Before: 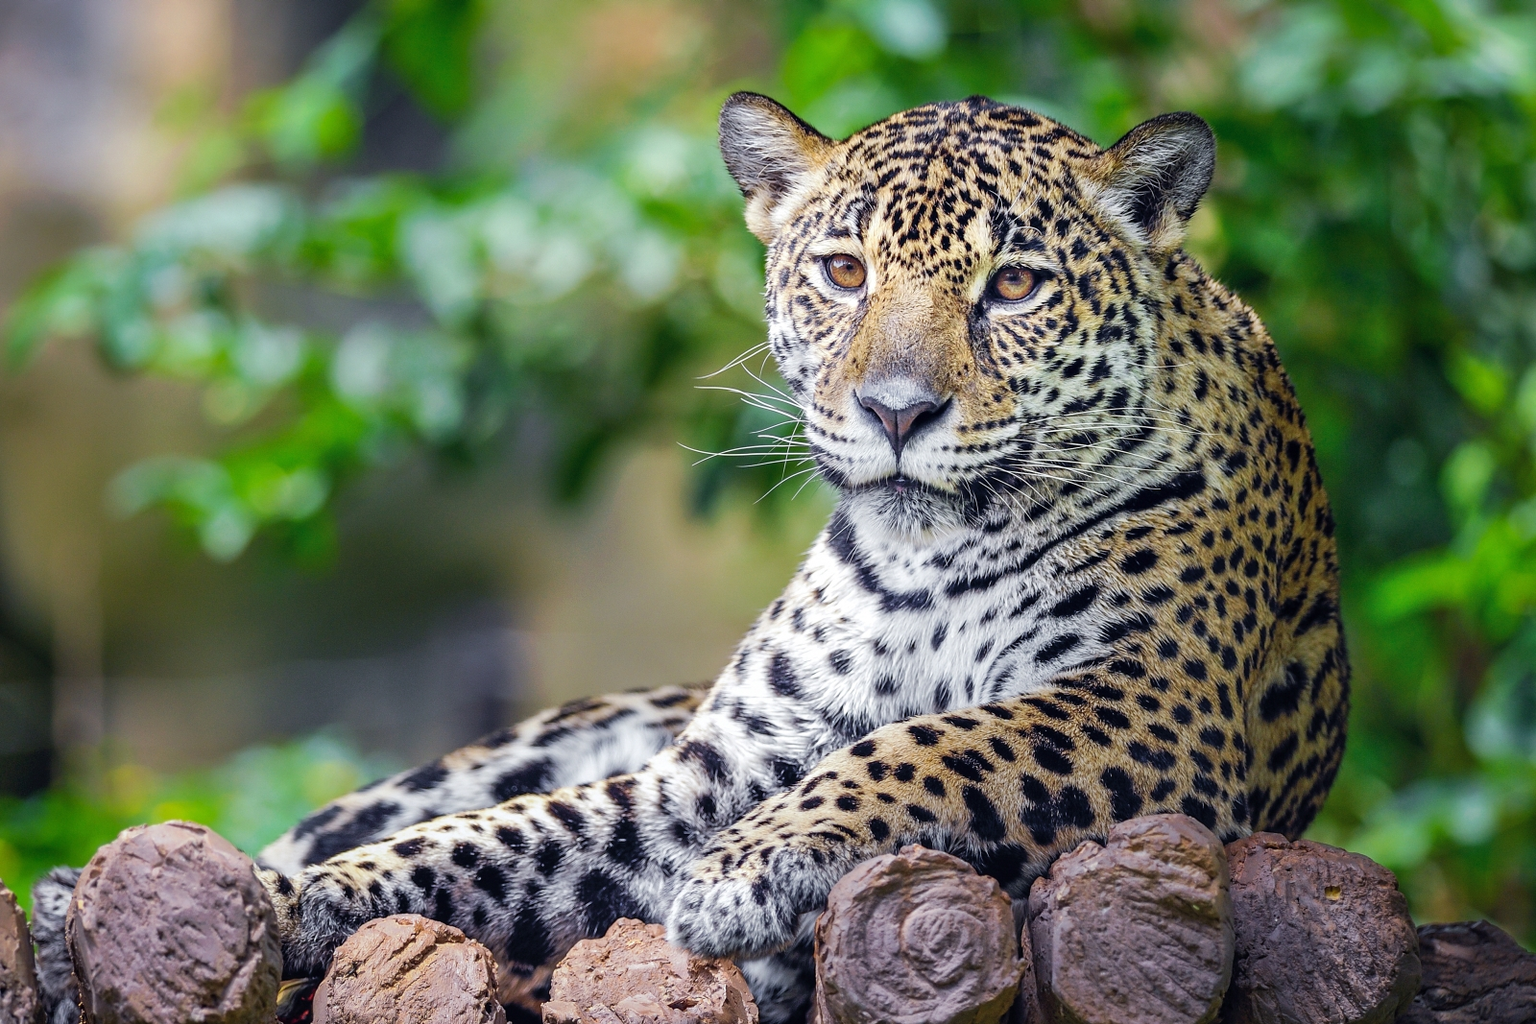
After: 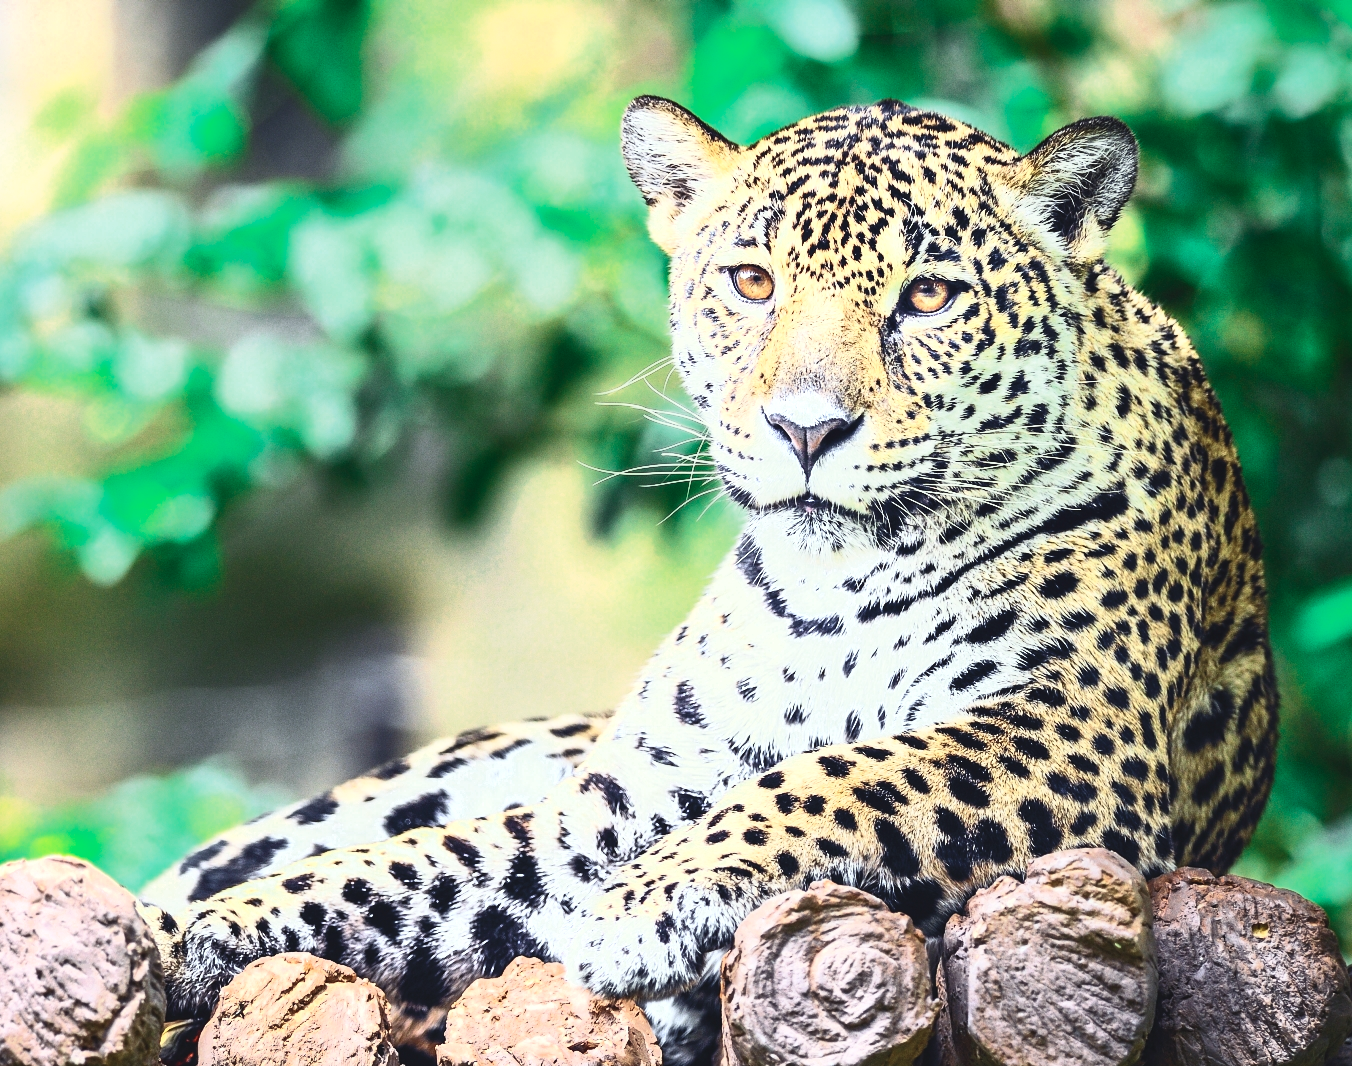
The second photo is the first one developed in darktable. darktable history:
color correction: highlights a* -4.27, highlights b* 6.58
contrast brightness saturation: contrast 0.604, brightness 0.336, saturation 0.137
crop: left 8.006%, right 7.433%
exposure: black level correction -0.005, exposure 0.611 EV, compensate exposure bias true, compensate highlight preservation false
local contrast: mode bilateral grid, contrast 9, coarseness 25, detail 110%, midtone range 0.2
color zones: curves: ch0 [(0, 0.5) (0.125, 0.4) (0.25, 0.5) (0.375, 0.4) (0.5, 0.4) (0.625, 0.6) (0.75, 0.6) (0.875, 0.5)]; ch1 [(0, 0.4) (0.125, 0.5) (0.25, 0.4) (0.375, 0.4) (0.5, 0.4) (0.625, 0.4) (0.75, 0.5) (0.875, 0.4)]; ch2 [(0, 0.6) (0.125, 0.5) (0.25, 0.5) (0.375, 0.6) (0.5, 0.6) (0.625, 0.5) (0.75, 0.5) (0.875, 0.5)]
